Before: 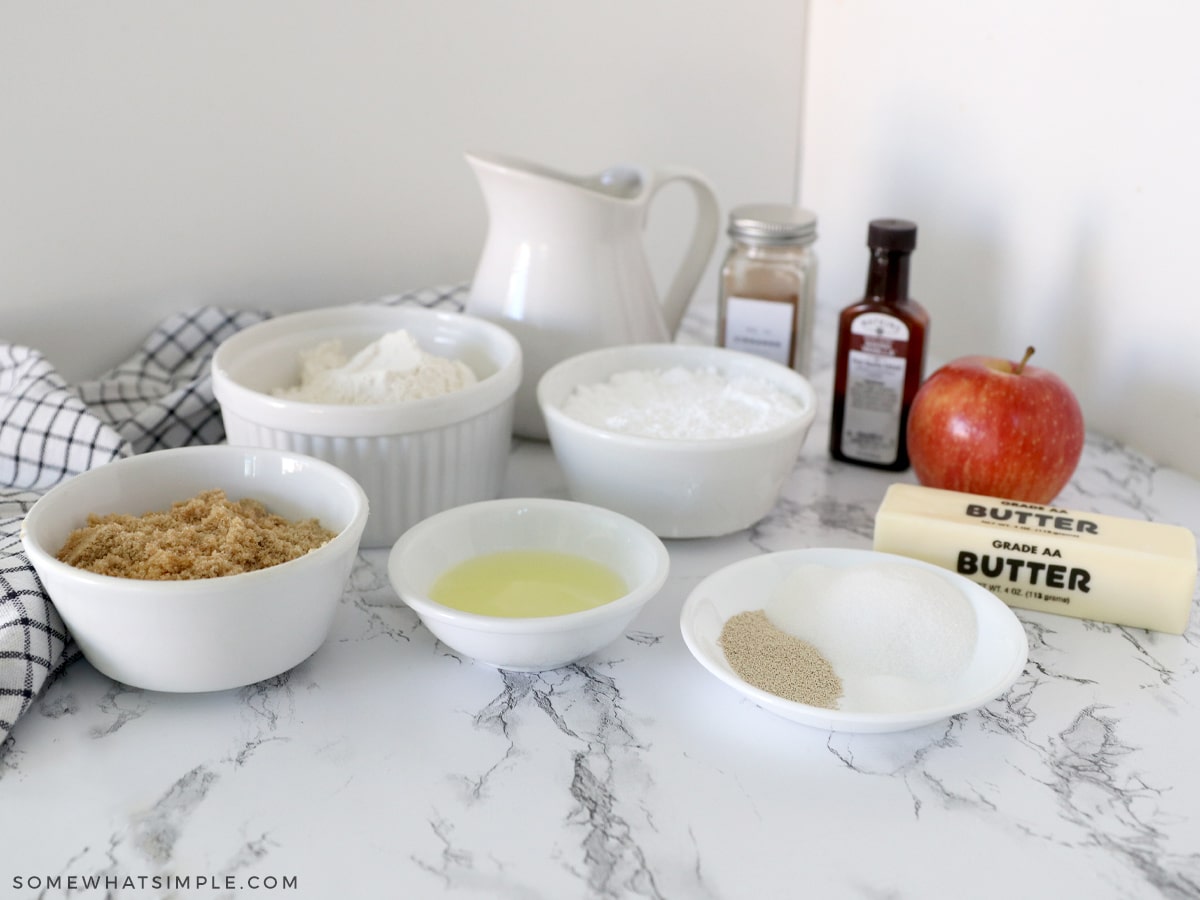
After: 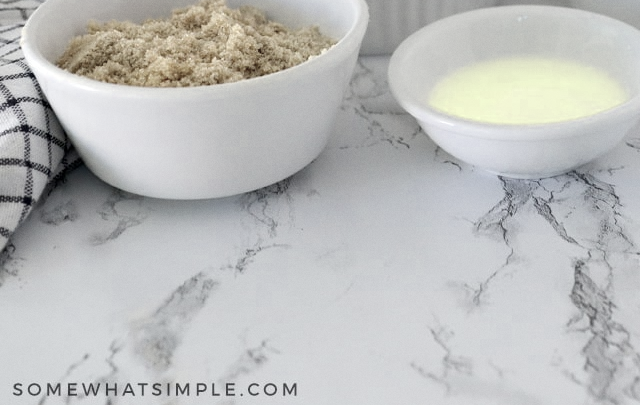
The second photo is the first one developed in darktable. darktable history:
crop and rotate: top 54.778%, right 46.61%, bottom 0.159%
grain: coarseness 0.09 ISO, strength 10%
color zones: curves: ch0 [(0.25, 0.667) (0.758, 0.368)]; ch1 [(0.215, 0.245) (0.761, 0.373)]; ch2 [(0.247, 0.554) (0.761, 0.436)]
